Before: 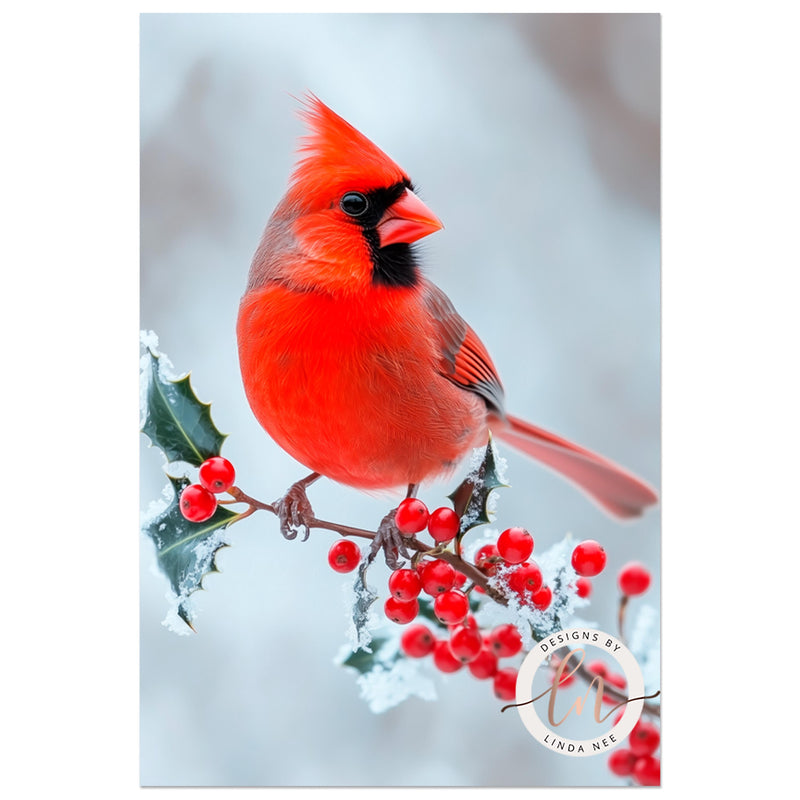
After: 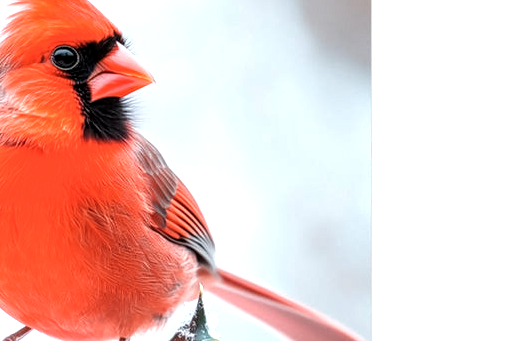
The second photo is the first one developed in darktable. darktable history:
crop: left 36.246%, top 18.344%, right 0.47%, bottom 38.998%
local contrast: detail 144%
exposure: black level correction 0, exposure 0.695 EV, compensate highlight preservation false
contrast brightness saturation: saturation -0.172
